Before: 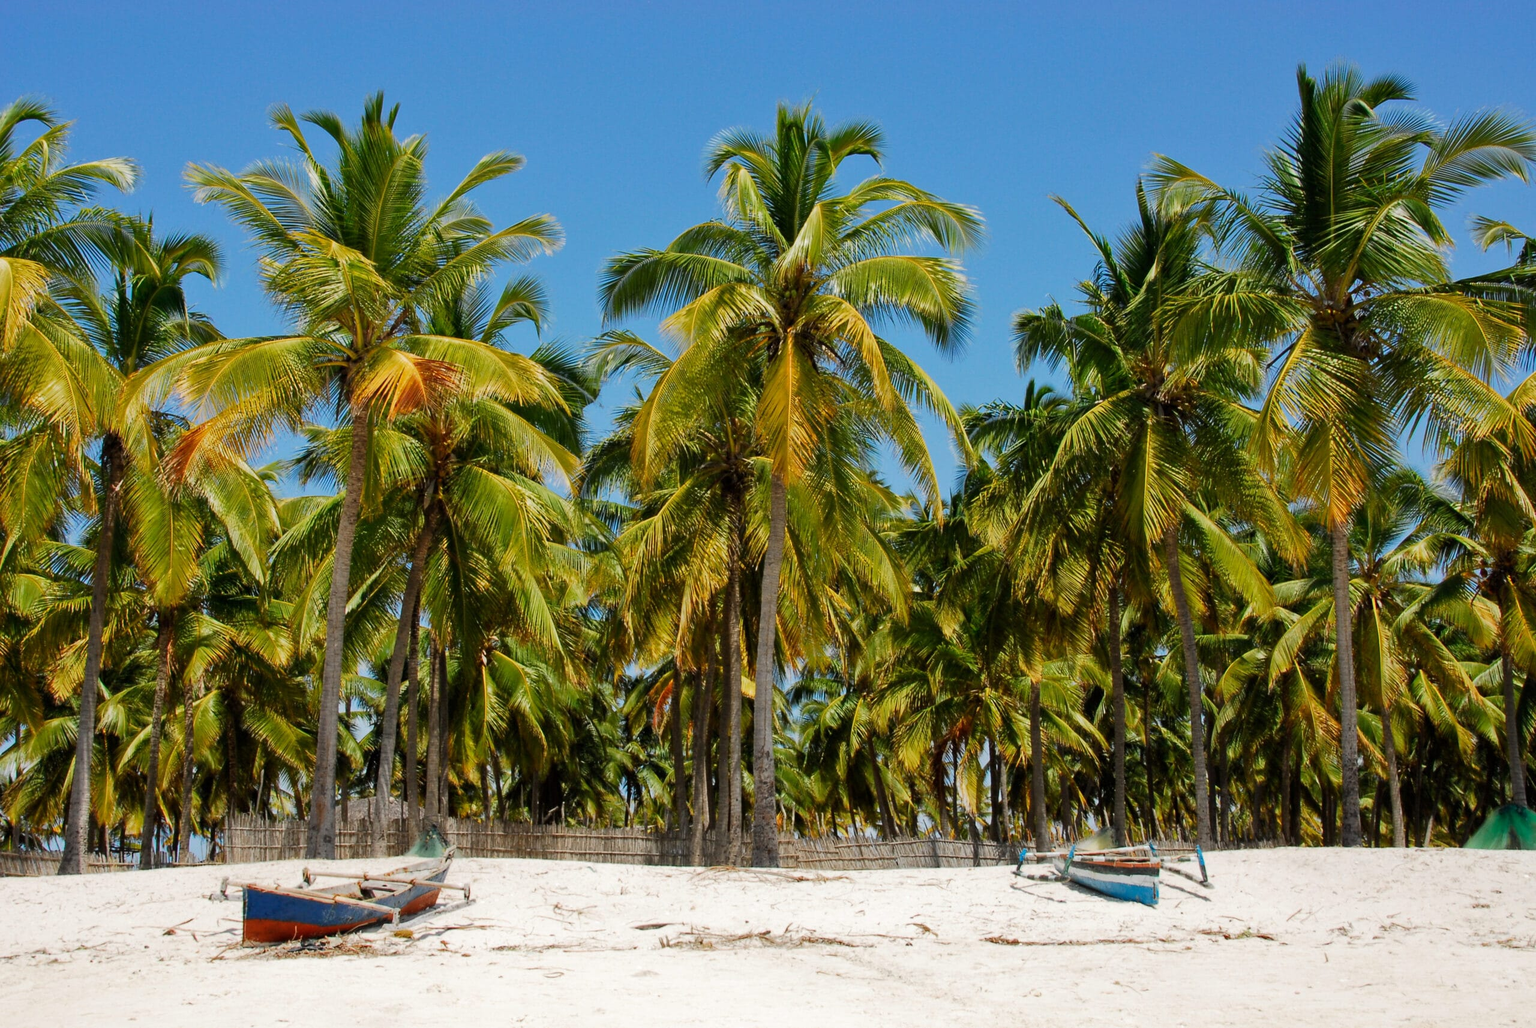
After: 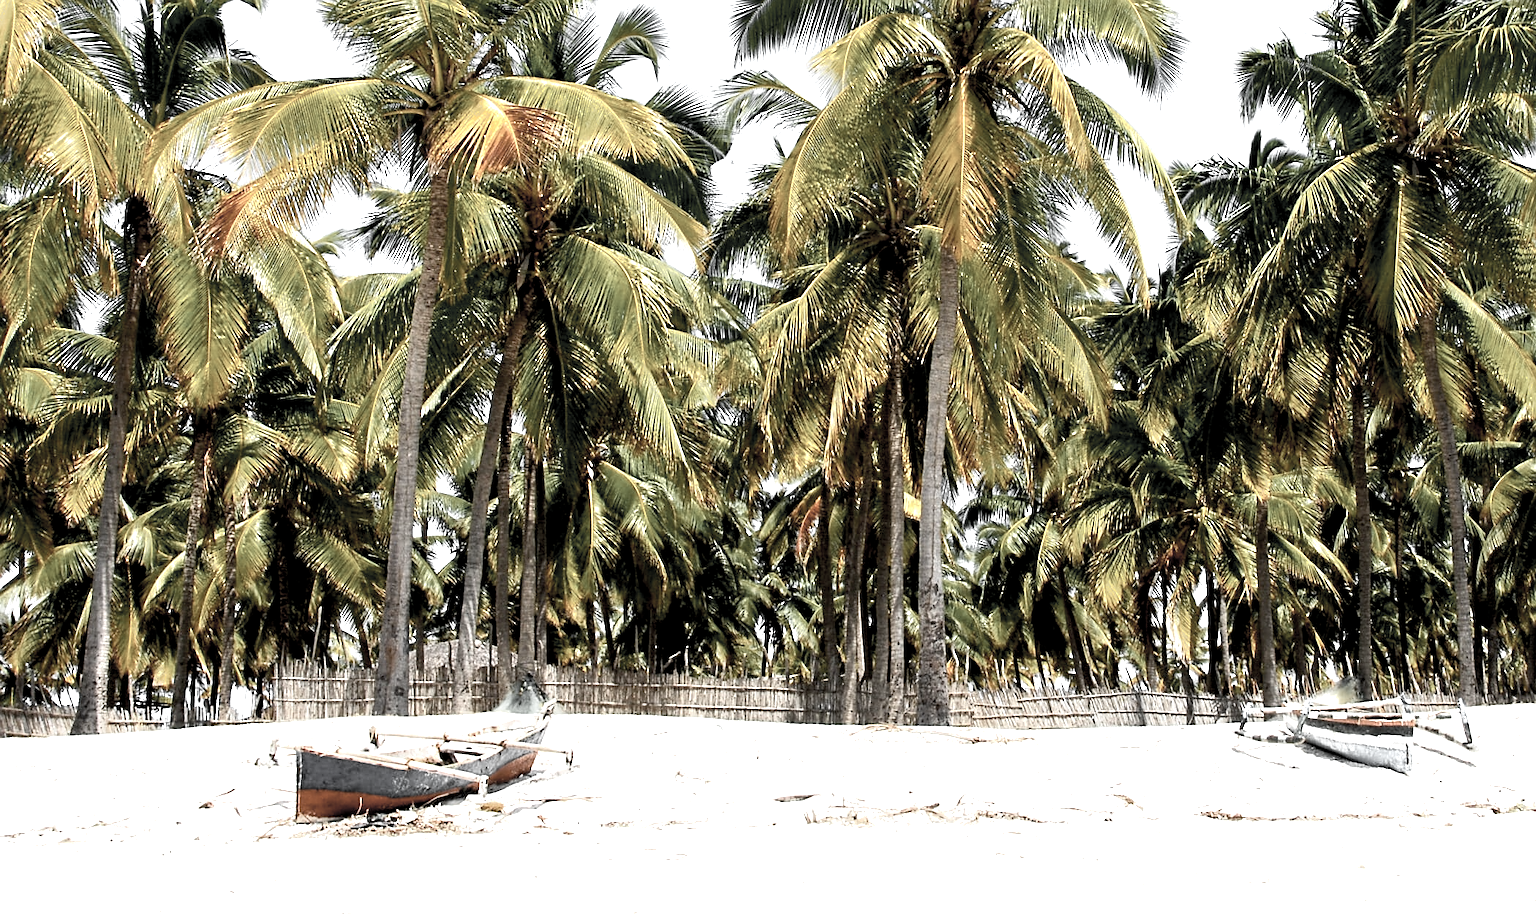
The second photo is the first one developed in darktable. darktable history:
exposure: black level correction 0.008, exposure 0.979 EV, compensate highlight preservation false
shadows and highlights: shadows 0, highlights 40
color balance: contrast 10%
sharpen: on, module defaults
crop: top 26.531%, right 17.959%
color zones: curves: ch0 [(0, 0.613) (0.01, 0.613) (0.245, 0.448) (0.498, 0.529) (0.642, 0.665) (0.879, 0.777) (0.99, 0.613)]; ch1 [(0, 0.035) (0.121, 0.189) (0.259, 0.197) (0.415, 0.061) (0.589, 0.022) (0.732, 0.022) (0.857, 0.026) (0.991, 0.053)]
contrast brightness saturation: saturation -0.05
